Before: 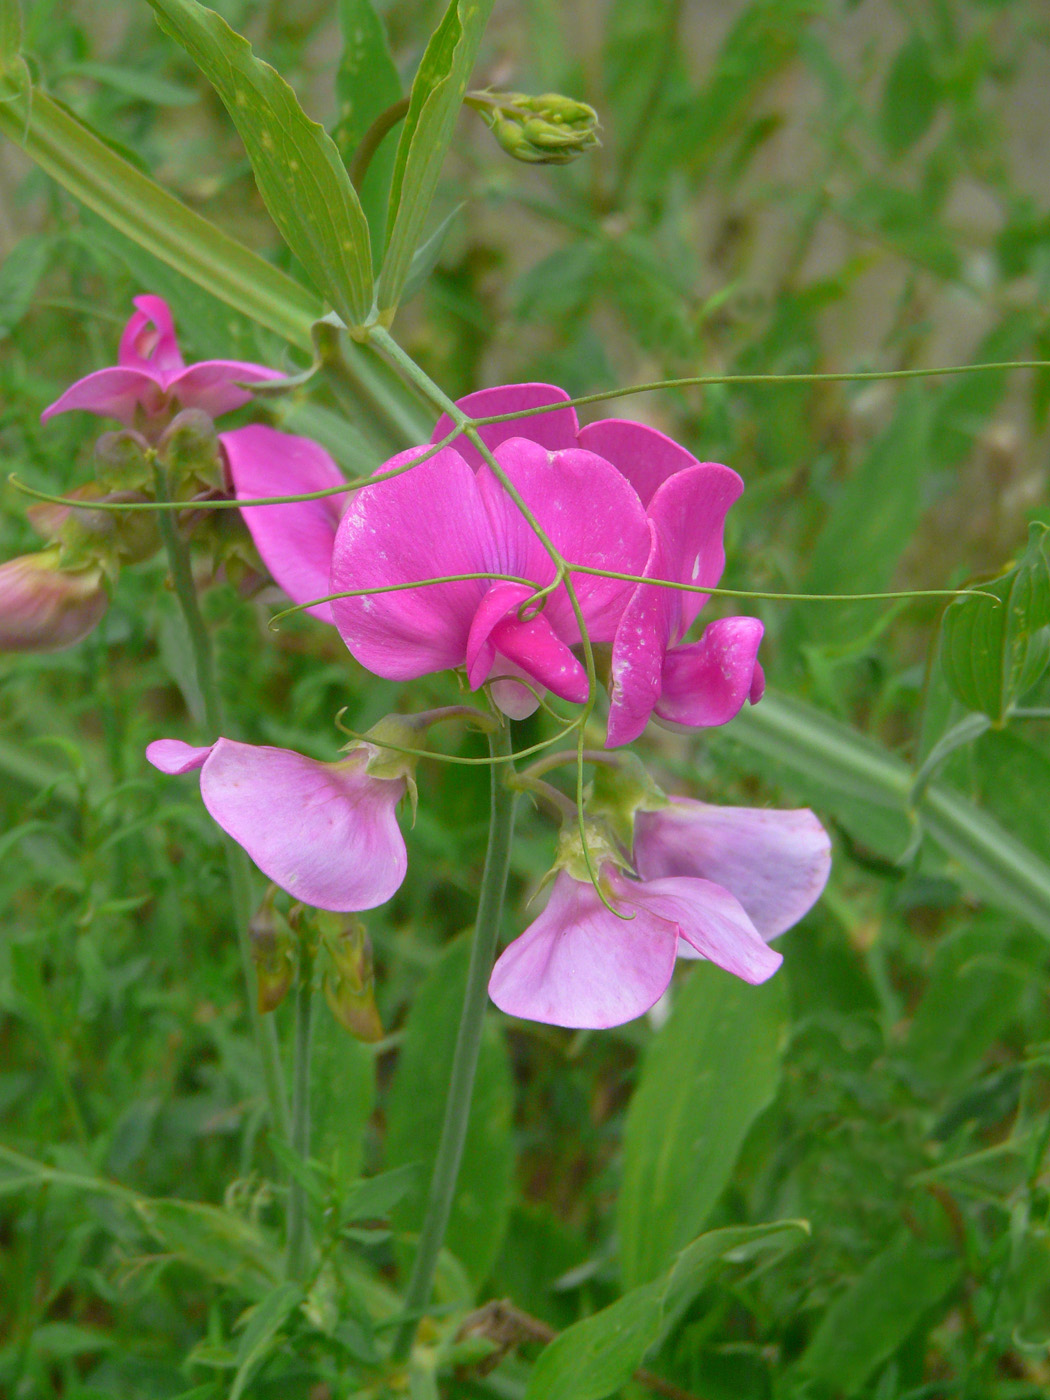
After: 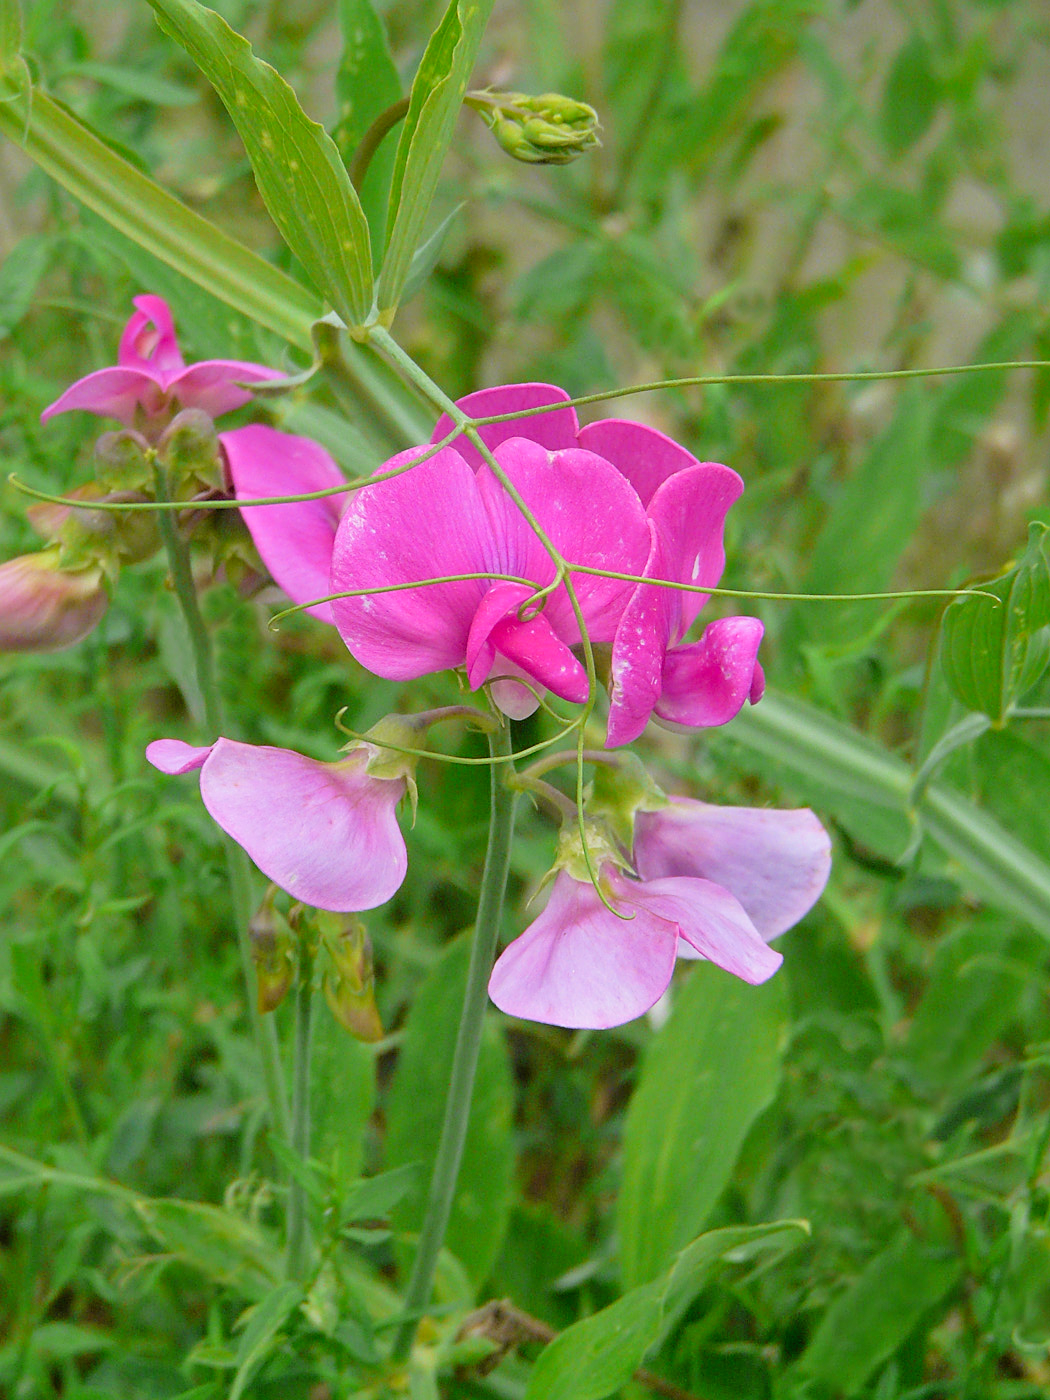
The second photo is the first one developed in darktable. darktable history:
filmic rgb: black relative exposure -7.29 EV, white relative exposure 5.07 EV, threshold 2.95 EV, hardness 3.21, enable highlight reconstruction true
levels: levels [0, 0.43, 0.859]
shadows and highlights: highlights color adjustment 78.78%, low approximation 0.01, soften with gaussian
sharpen: on, module defaults
